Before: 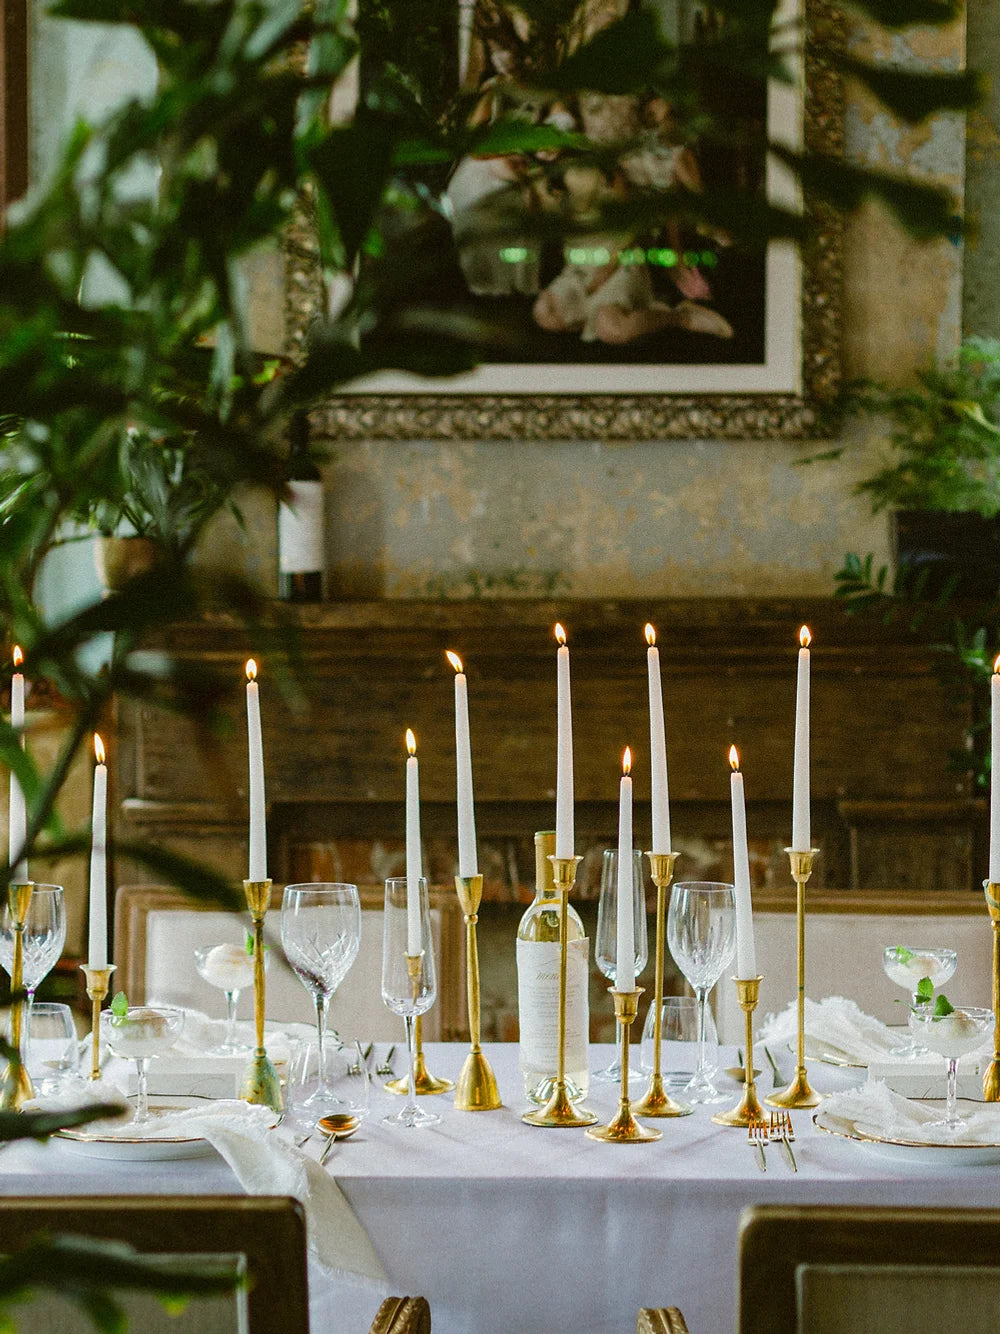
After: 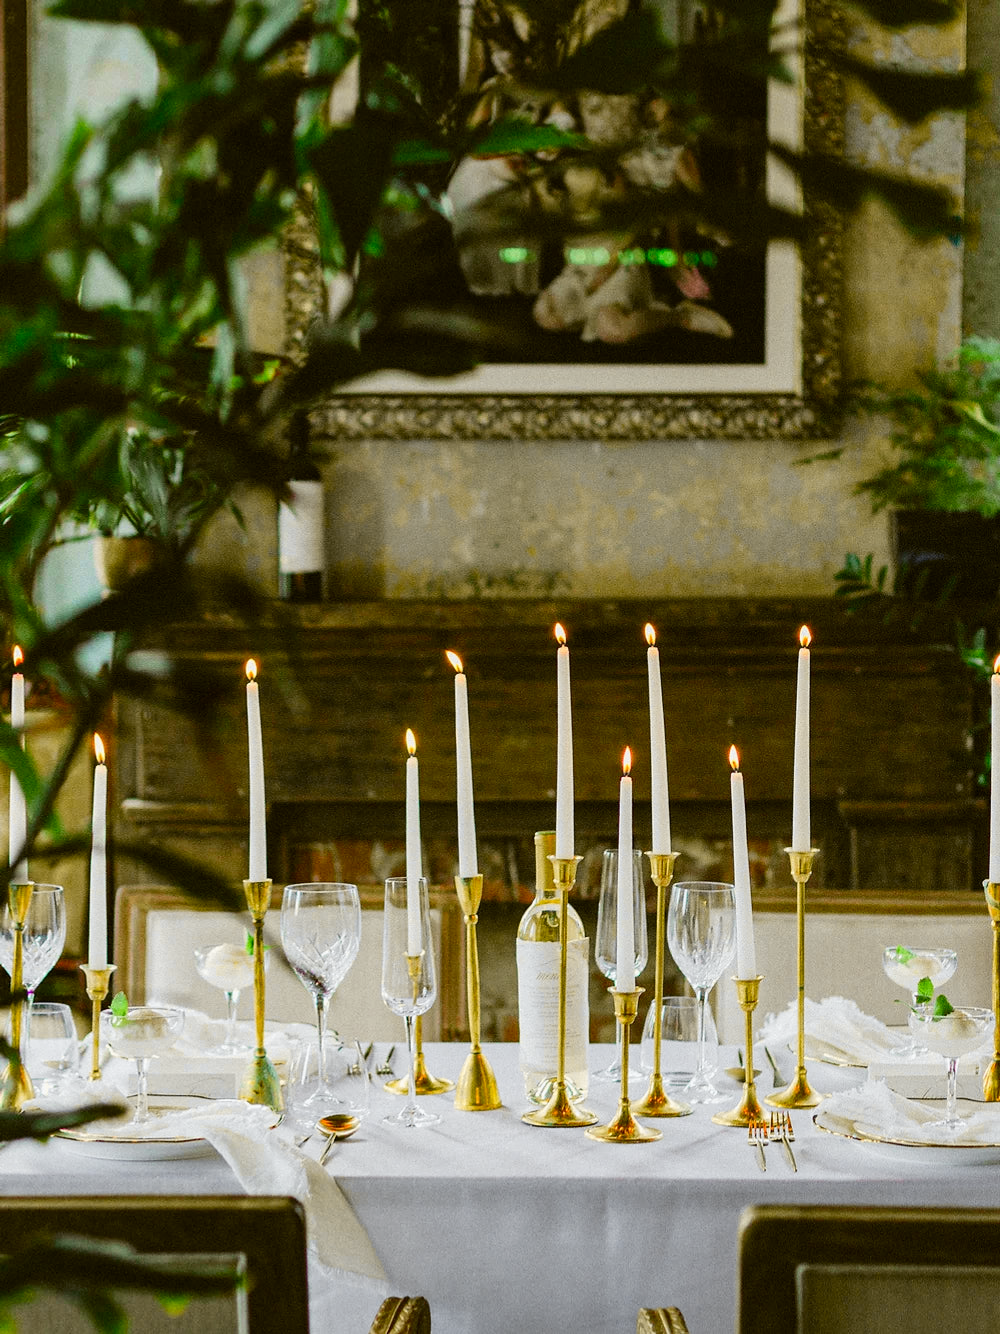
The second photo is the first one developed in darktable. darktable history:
tone curve: curves: ch0 [(0, 0) (0.071, 0.058) (0.266, 0.268) (0.498, 0.542) (0.766, 0.807) (1, 0.983)]; ch1 [(0, 0) (0.346, 0.307) (0.408, 0.387) (0.463, 0.465) (0.482, 0.493) (0.502, 0.499) (0.517, 0.505) (0.55, 0.554) (0.597, 0.61) (0.651, 0.698) (1, 1)]; ch2 [(0, 0) (0.346, 0.34) (0.434, 0.46) (0.485, 0.494) (0.5, 0.498) (0.509, 0.517) (0.526, 0.539) (0.583, 0.603) (0.625, 0.659) (1, 1)], color space Lab, independent channels, preserve colors none
